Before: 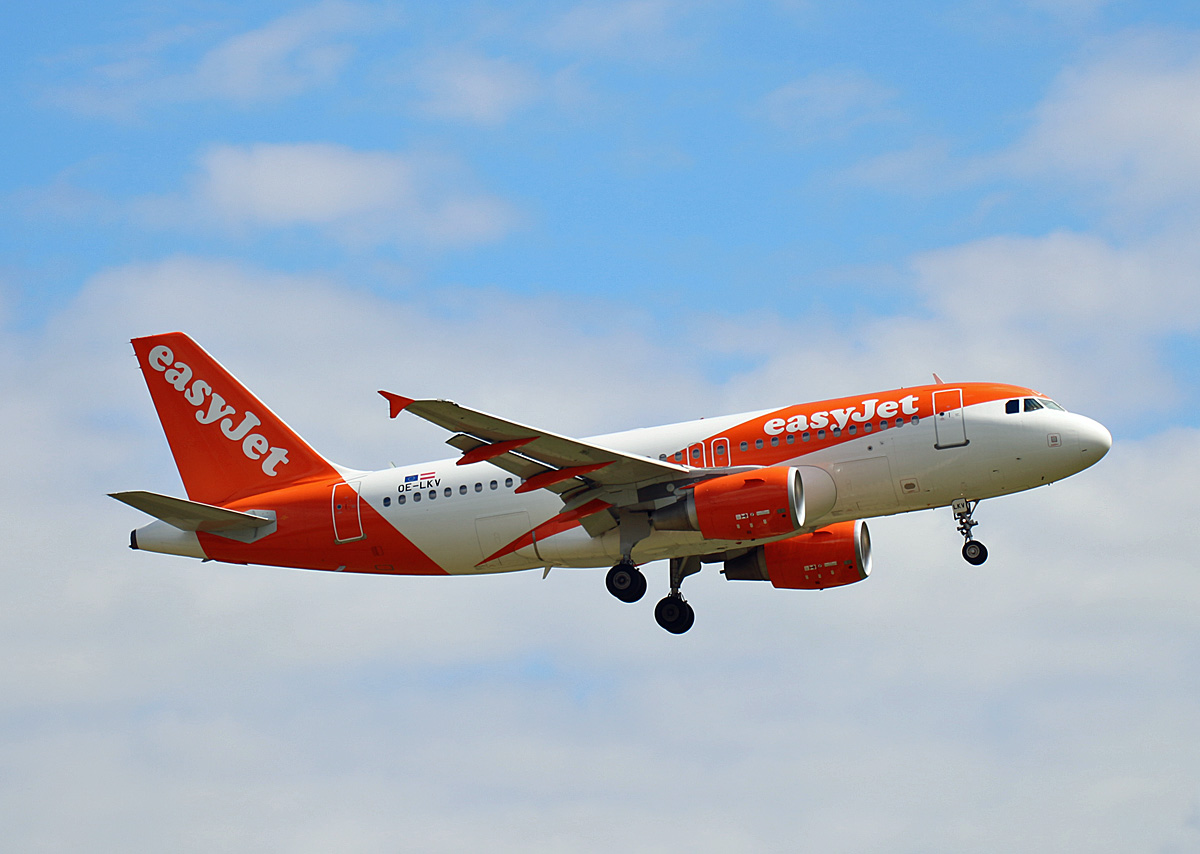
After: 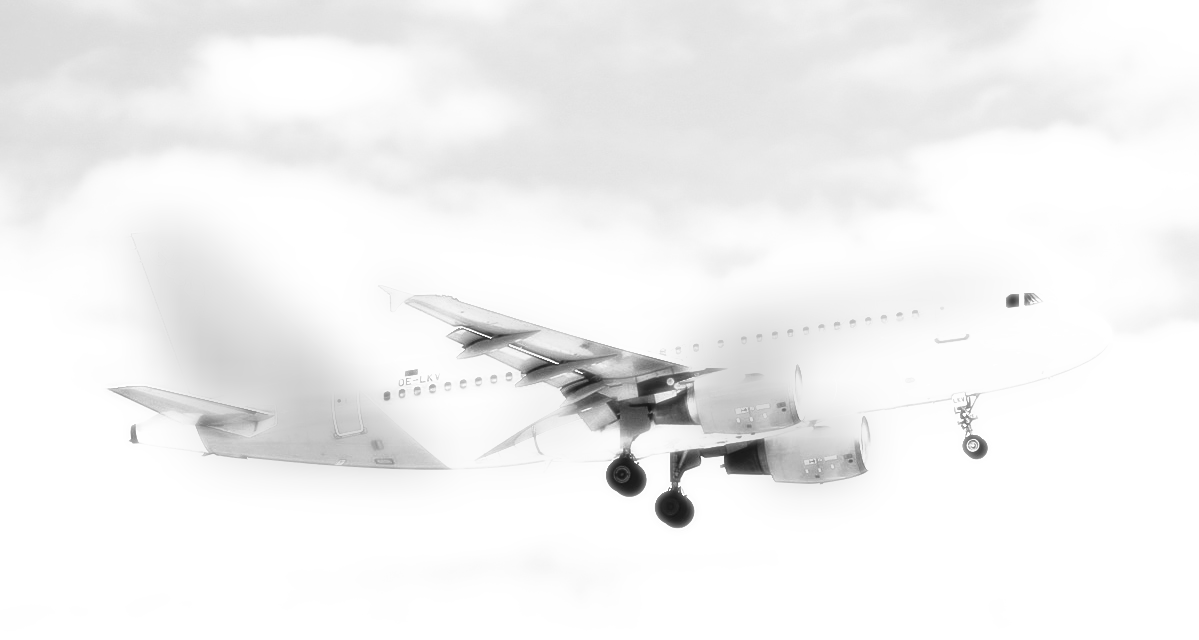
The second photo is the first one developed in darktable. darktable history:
base curve: curves: ch0 [(0, 0) (0.007, 0.004) (0.027, 0.03) (0.046, 0.07) (0.207, 0.54) (0.442, 0.872) (0.673, 0.972) (1, 1)], preserve colors none
shadows and highlights: shadows -23.08, highlights 46.15, soften with gaussian
contrast brightness saturation: contrast 1, brightness 1, saturation 1
crop and rotate: top 12.5%, bottom 12.5%
local contrast: mode bilateral grid, contrast 20, coarseness 50, detail 120%, midtone range 0.2
color zones: curves: ch0 [(0, 0.497) (0.143, 0.5) (0.286, 0.5) (0.429, 0.483) (0.571, 0.116) (0.714, -0.006) (0.857, 0.28) (1, 0.497)]
bloom: size 0%, threshold 54.82%, strength 8.31%
monochrome: on, module defaults
